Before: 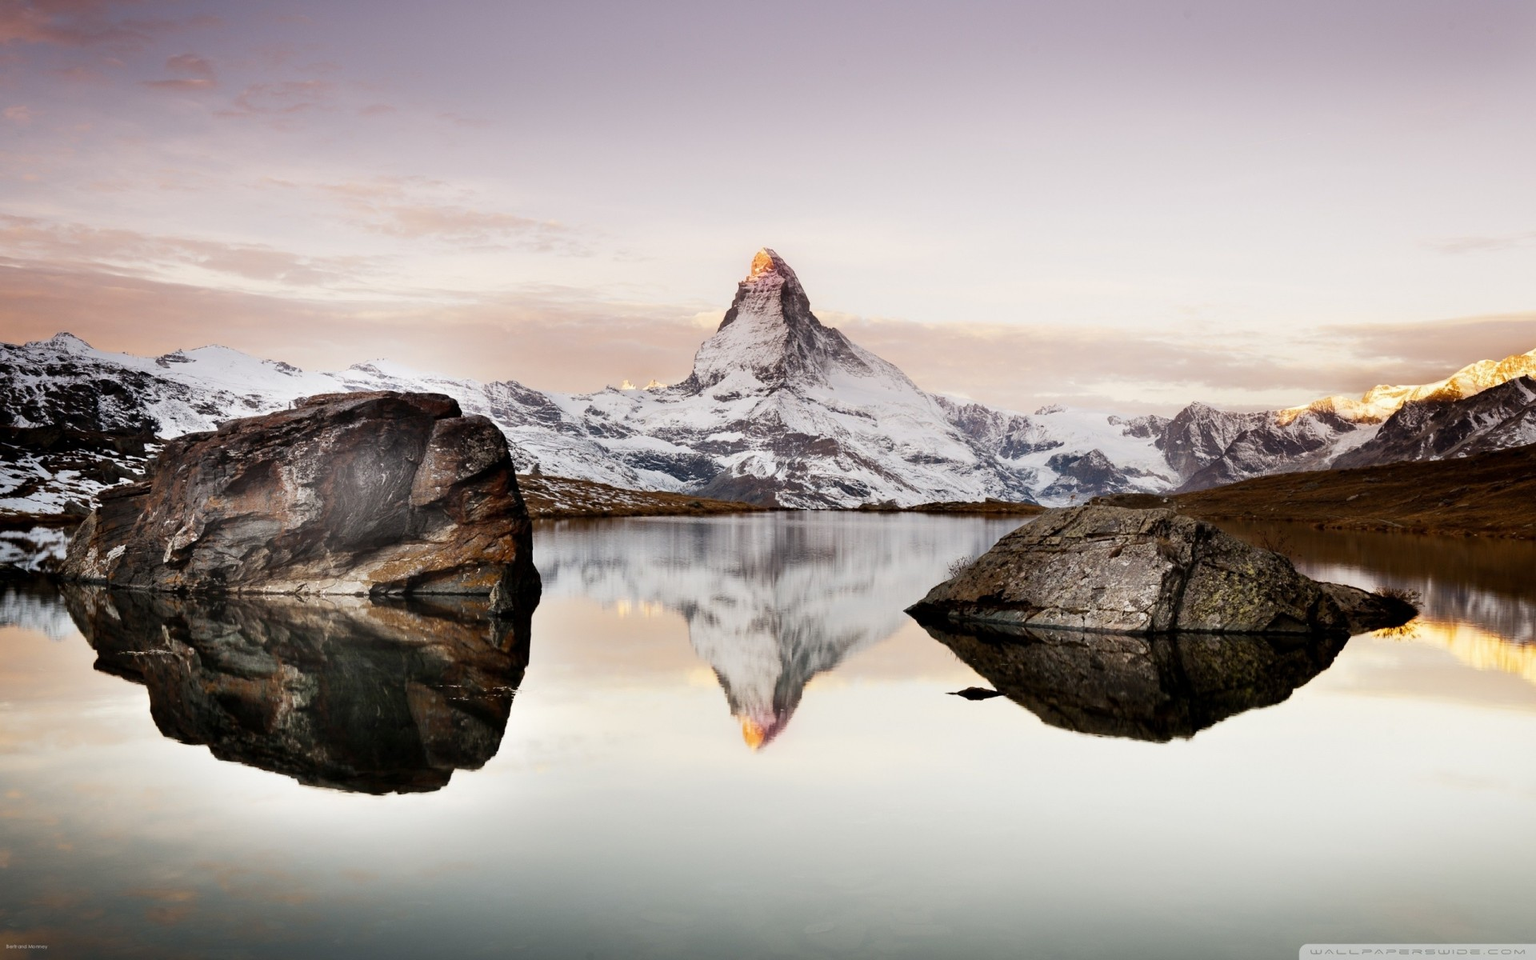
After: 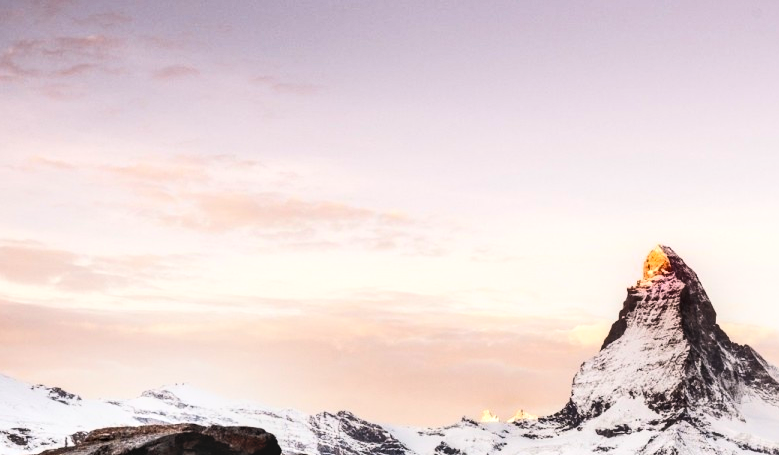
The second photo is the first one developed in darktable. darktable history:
shadows and highlights: shadows 12, white point adjustment 1.2, soften with gaussian
local contrast: detail 130%
crop: left 15.452%, top 5.459%, right 43.956%, bottom 56.62%
base curve: curves: ch0 [(0, 0) (0.005, 0.002) (0.193, 0.295) (0.399, 0.664) (0.75, 0.928) (1, 1)]
